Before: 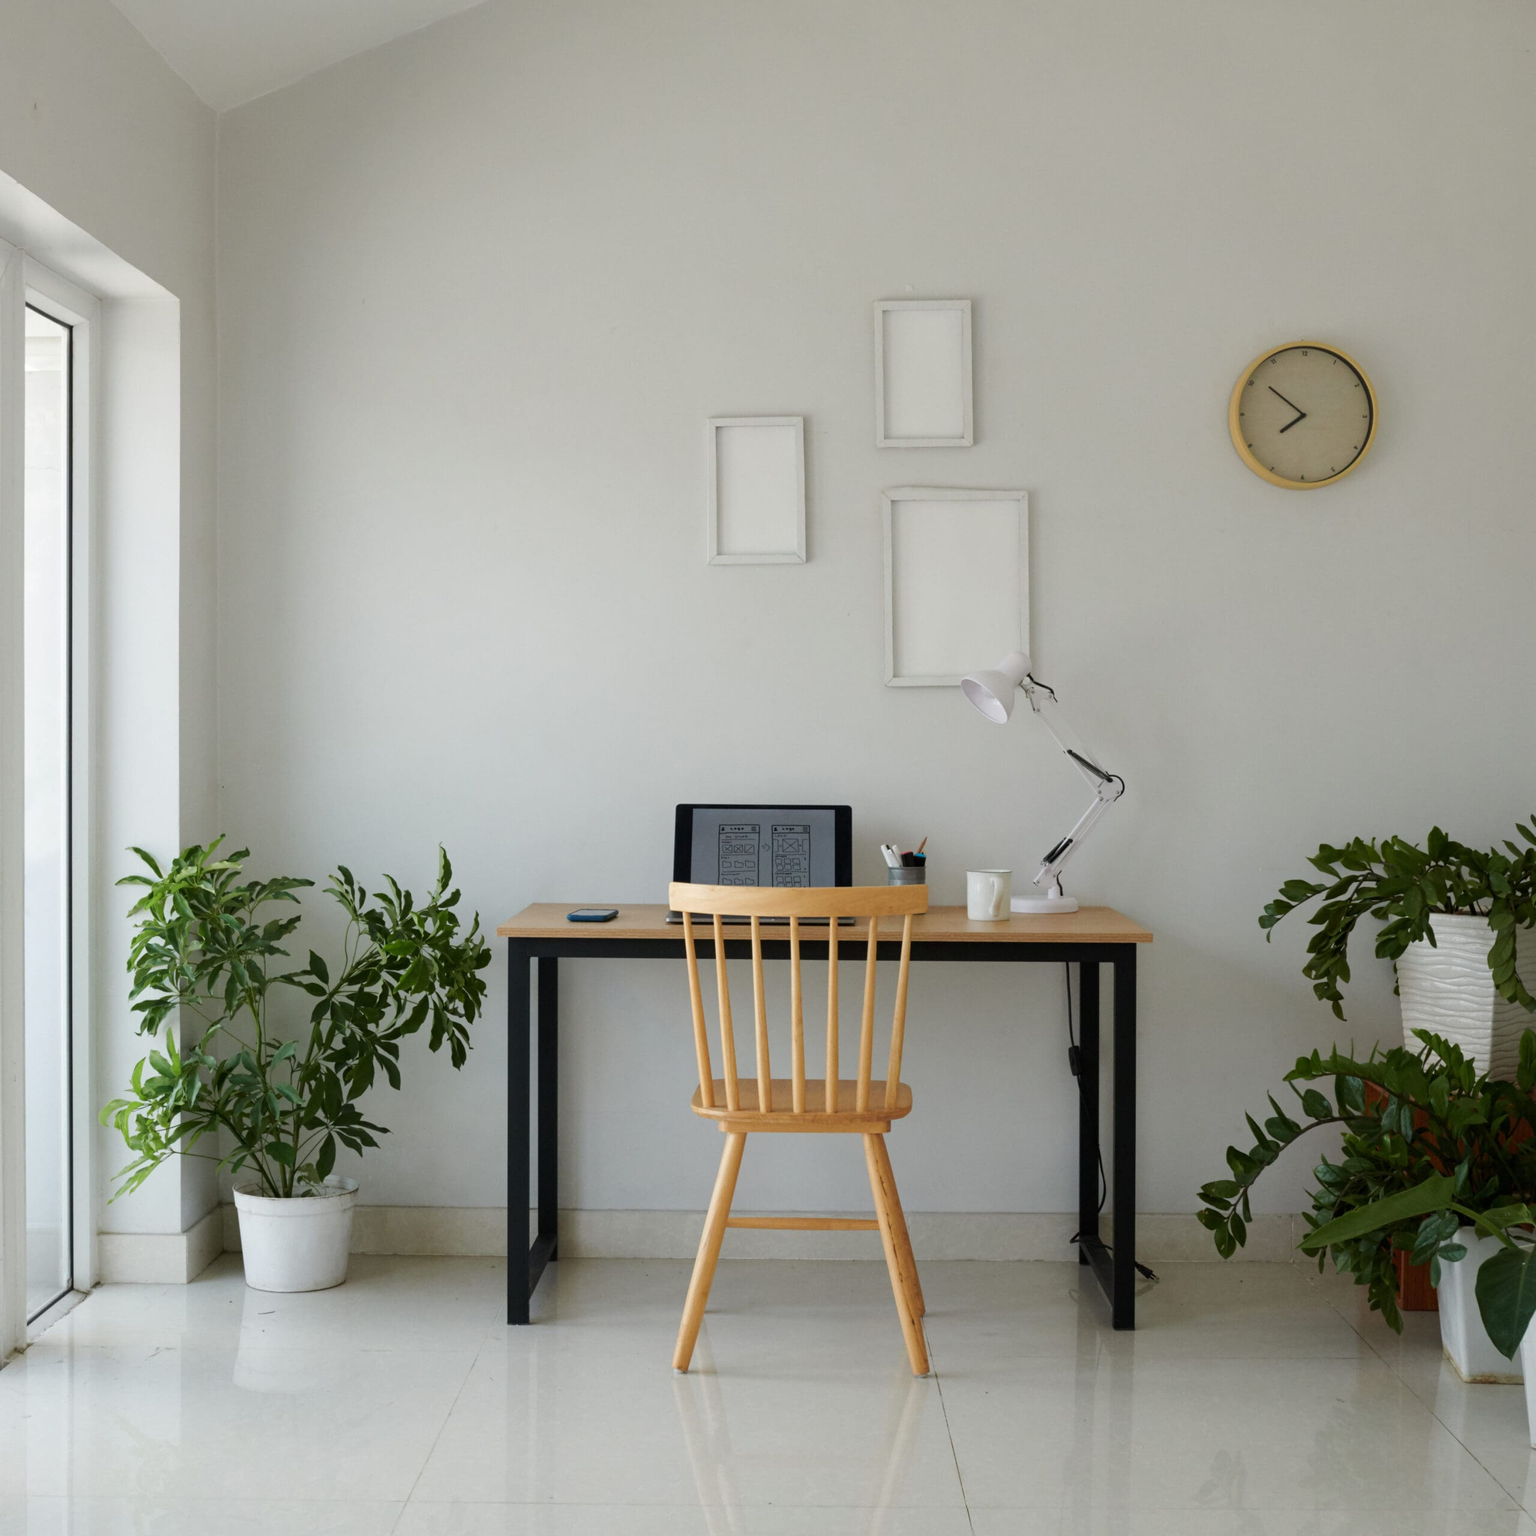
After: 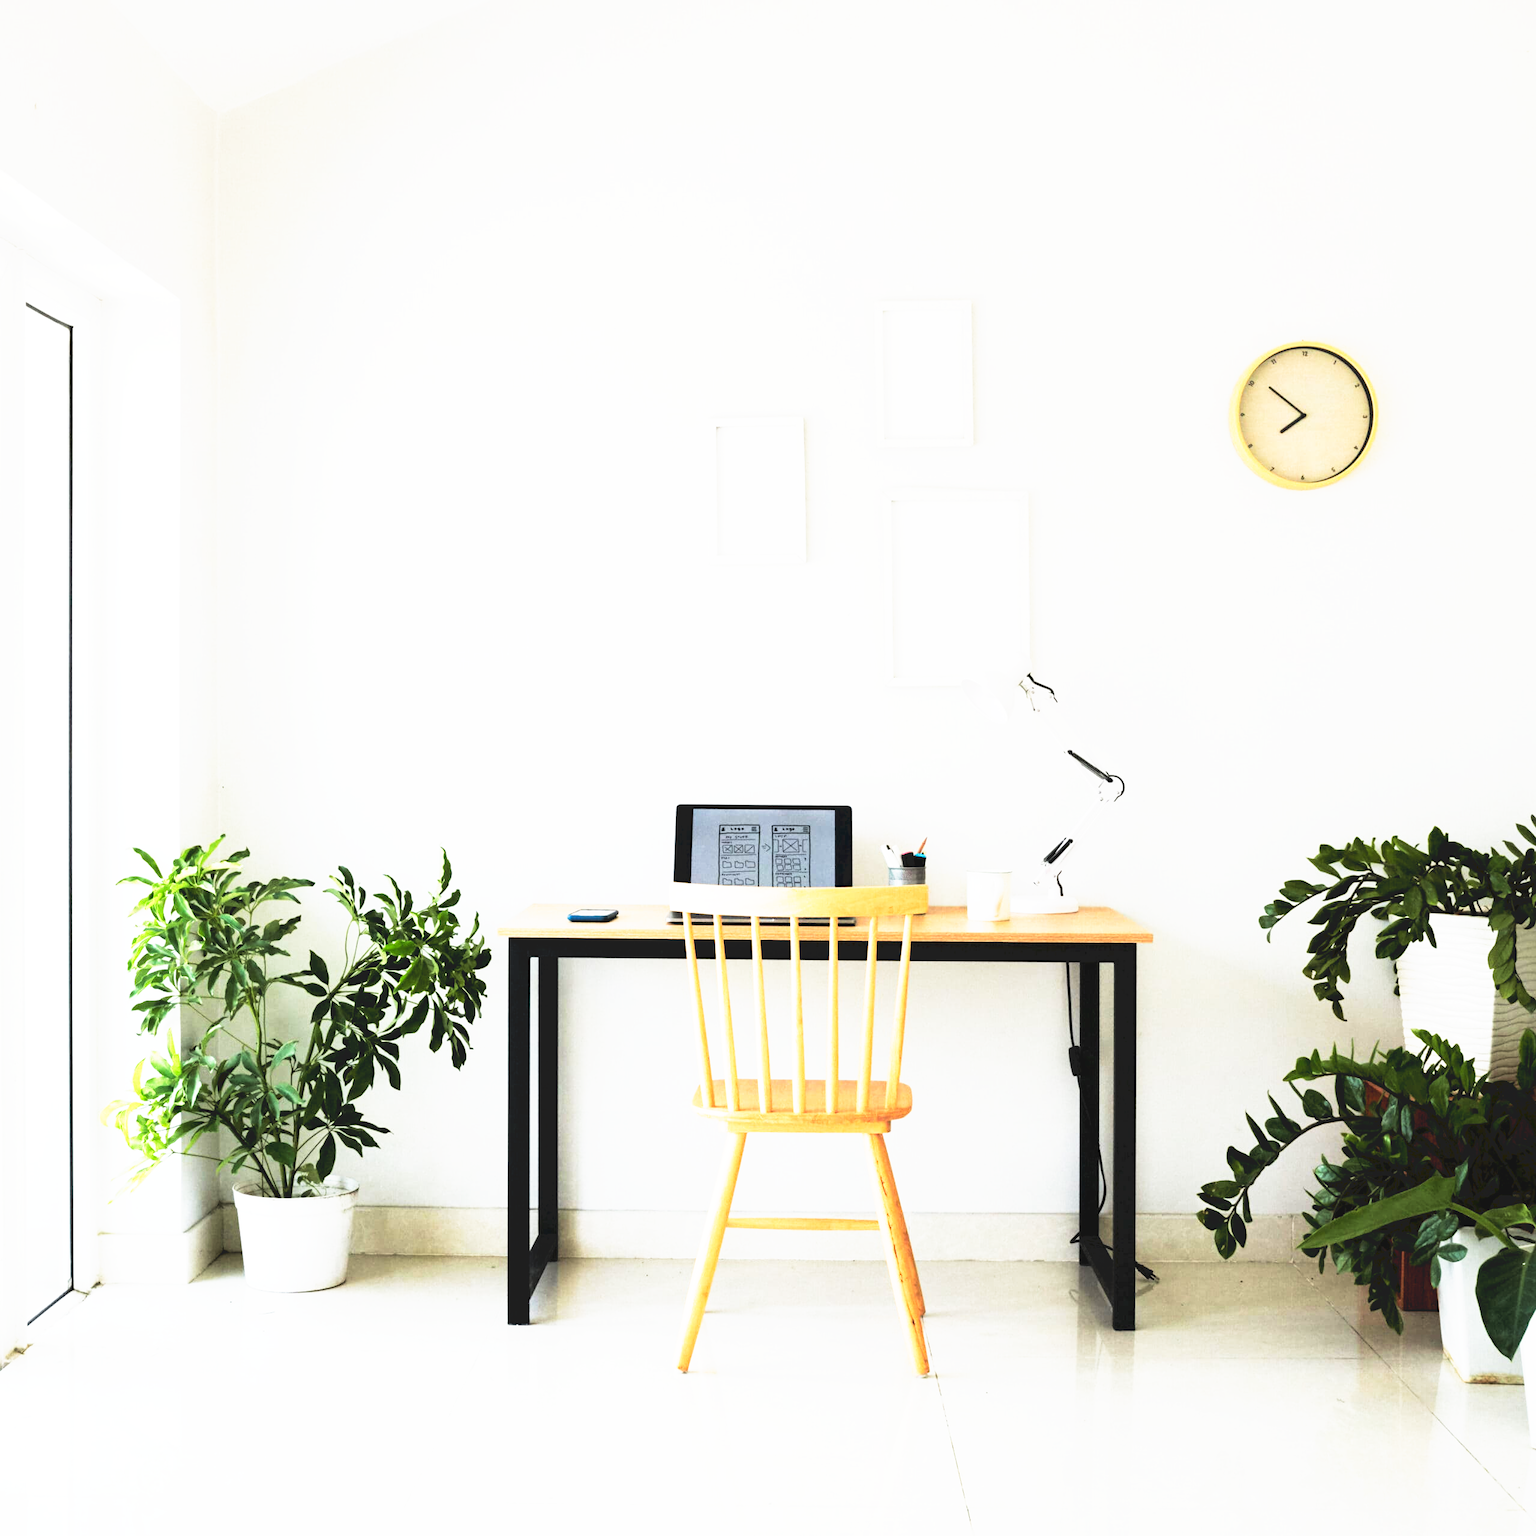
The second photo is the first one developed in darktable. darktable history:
exposure: black level correction 0, exposure 1.2 EV, compensate exposure bias true, compensate highlight preservation false
tone curve: curves: ch0 [(0, 0) (0.003, 0.116) (0.011, 0.116) (0.025, 0.113) (0.044, 0.114) (0.069, 0.118) (0.1, 0.137) (0.136, 0.171) (0.177, 0.213) (0.224, 0.259) (0.277, 0.316) (0.335, 0.381) (0.399, 0.458) (0.468, 0.548) (0.543, 0.654) (0.623, 0.775) (0.709, 0.895) (0.801, 0.972) (0.898, 0.991) (1, 1)], preserve colors none
filmic rgb: black relative exposure -5 EV, white relative exposure 3.5 EV, hardness 3.19, contrast 1.2, highlights saturation mix -50%
